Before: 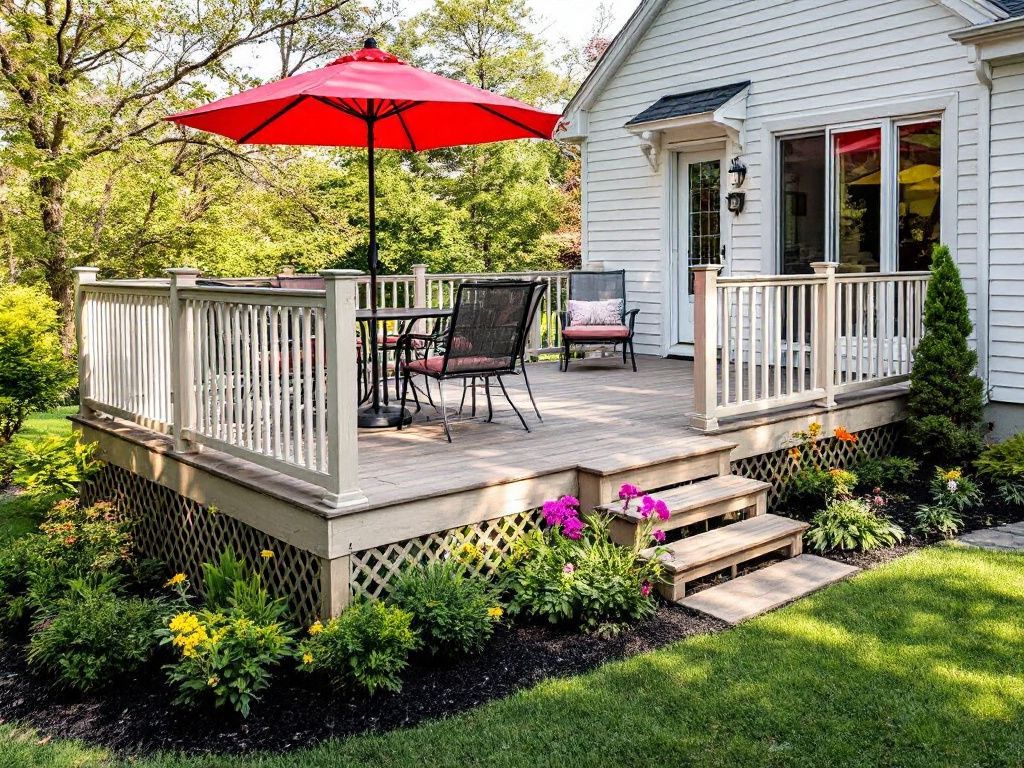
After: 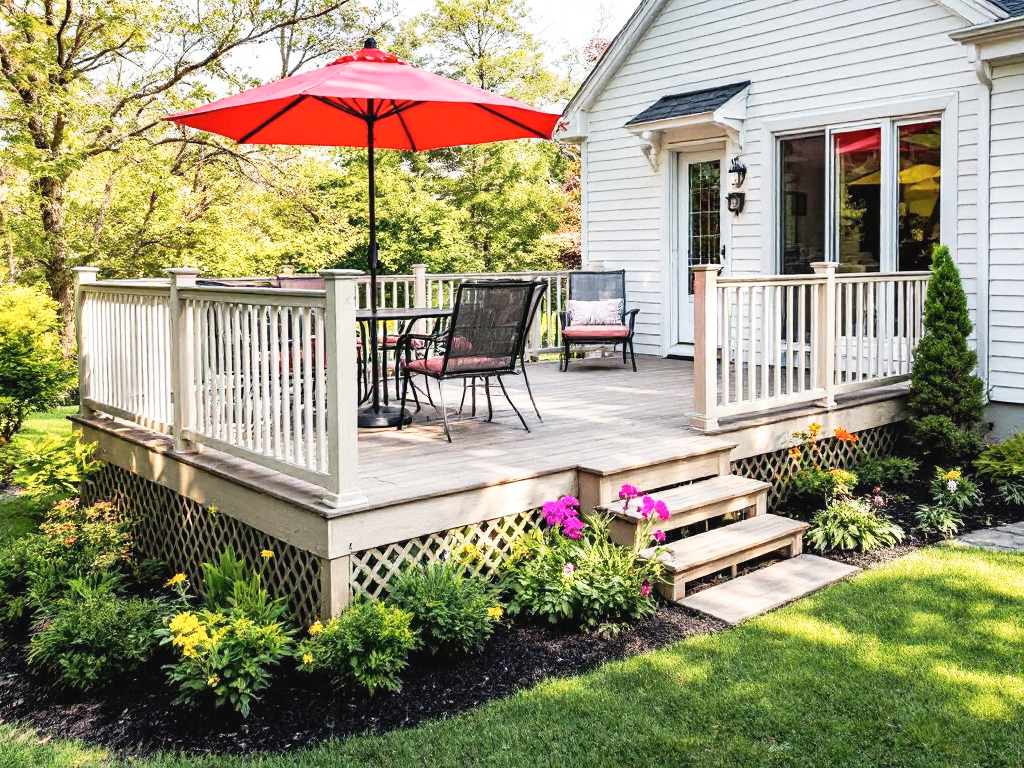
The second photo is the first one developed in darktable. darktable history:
tone curve: curves: ch0 [(0.003, 0.029) (0.188, 0.252) (0.46, 0.56) (0.608, 0.748) (0.871, 0.955) (1, 1)]; ch1 [(0, 0) (0.35, 0.356) (0.45, 0.453) (0.508, 0.515) (0.618, 0.634) (1, 1)]; ch2 [(0, 0) (0.456, 0.469) (0.5, 0.5) (0.634, 0.625) (1, 1)], preserve colors none
contrast brightness saturation: saturation -0.049
